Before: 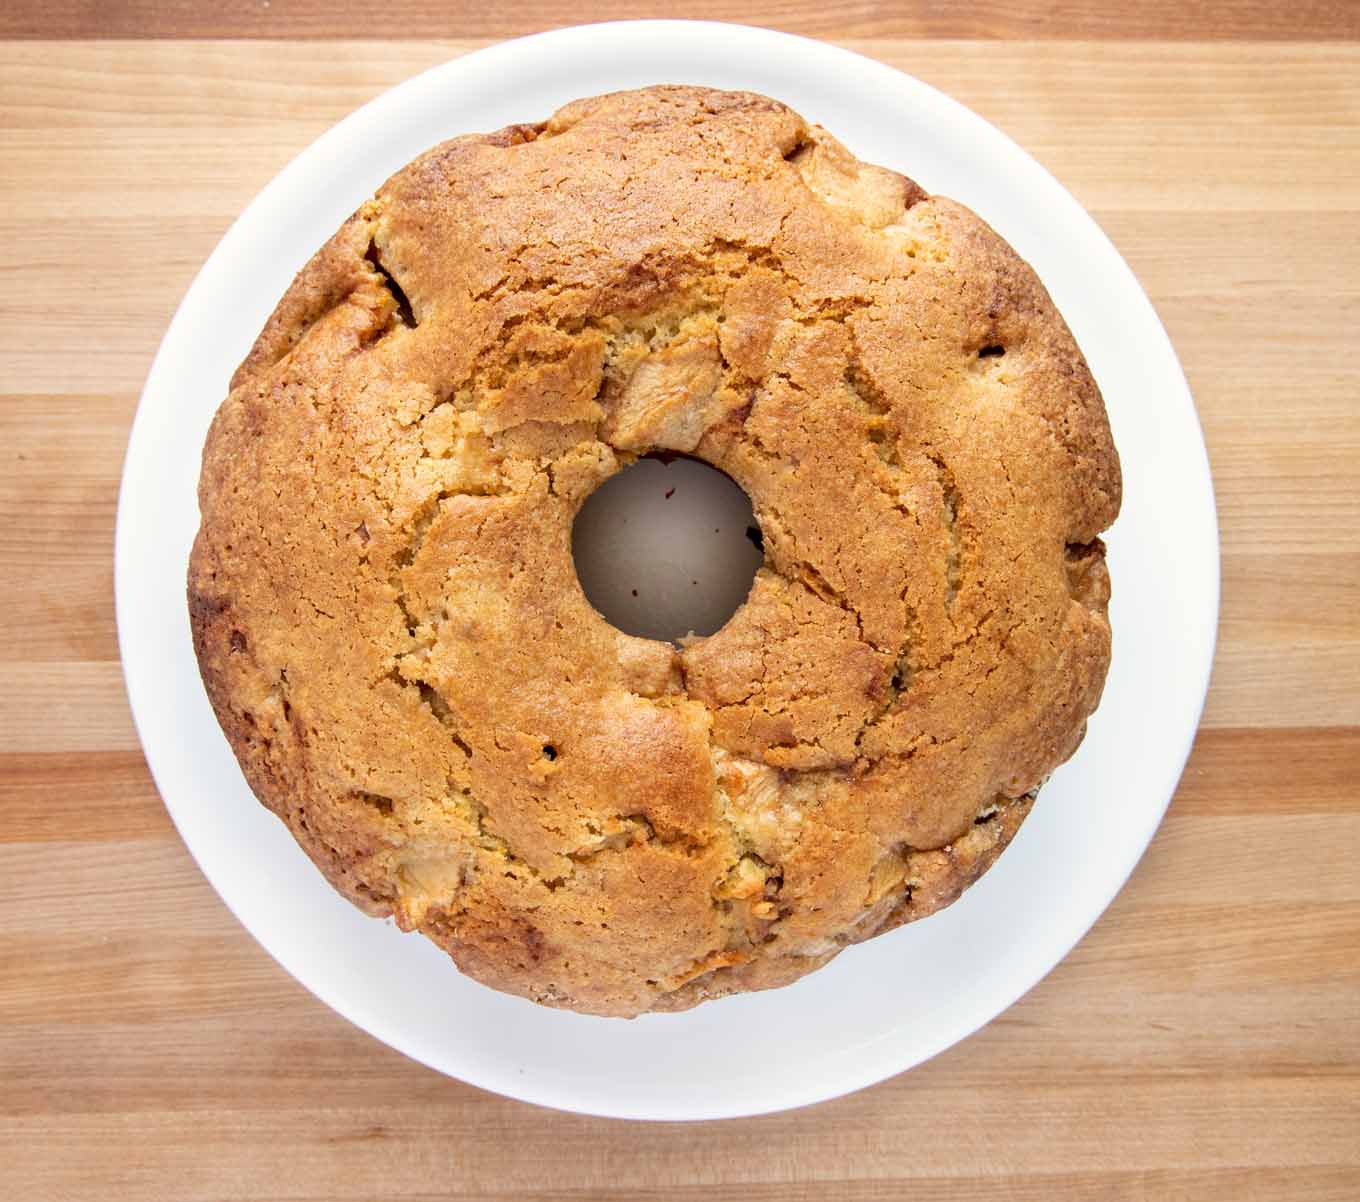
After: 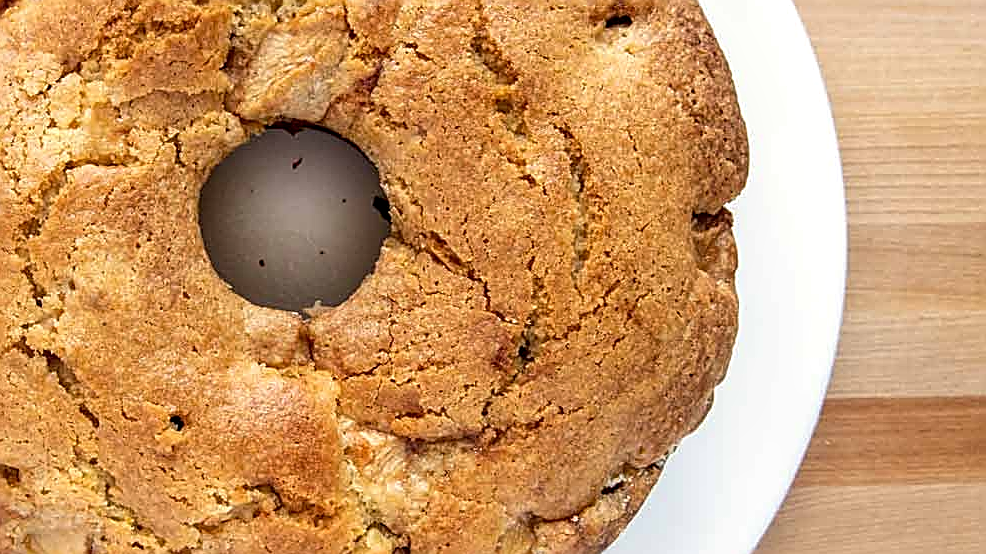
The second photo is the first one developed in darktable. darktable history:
sharpen: amount 0.995
local contrast: on, module defaults
crop and rotate: left 27.462%, top 27.566%, bottom 26.328%
